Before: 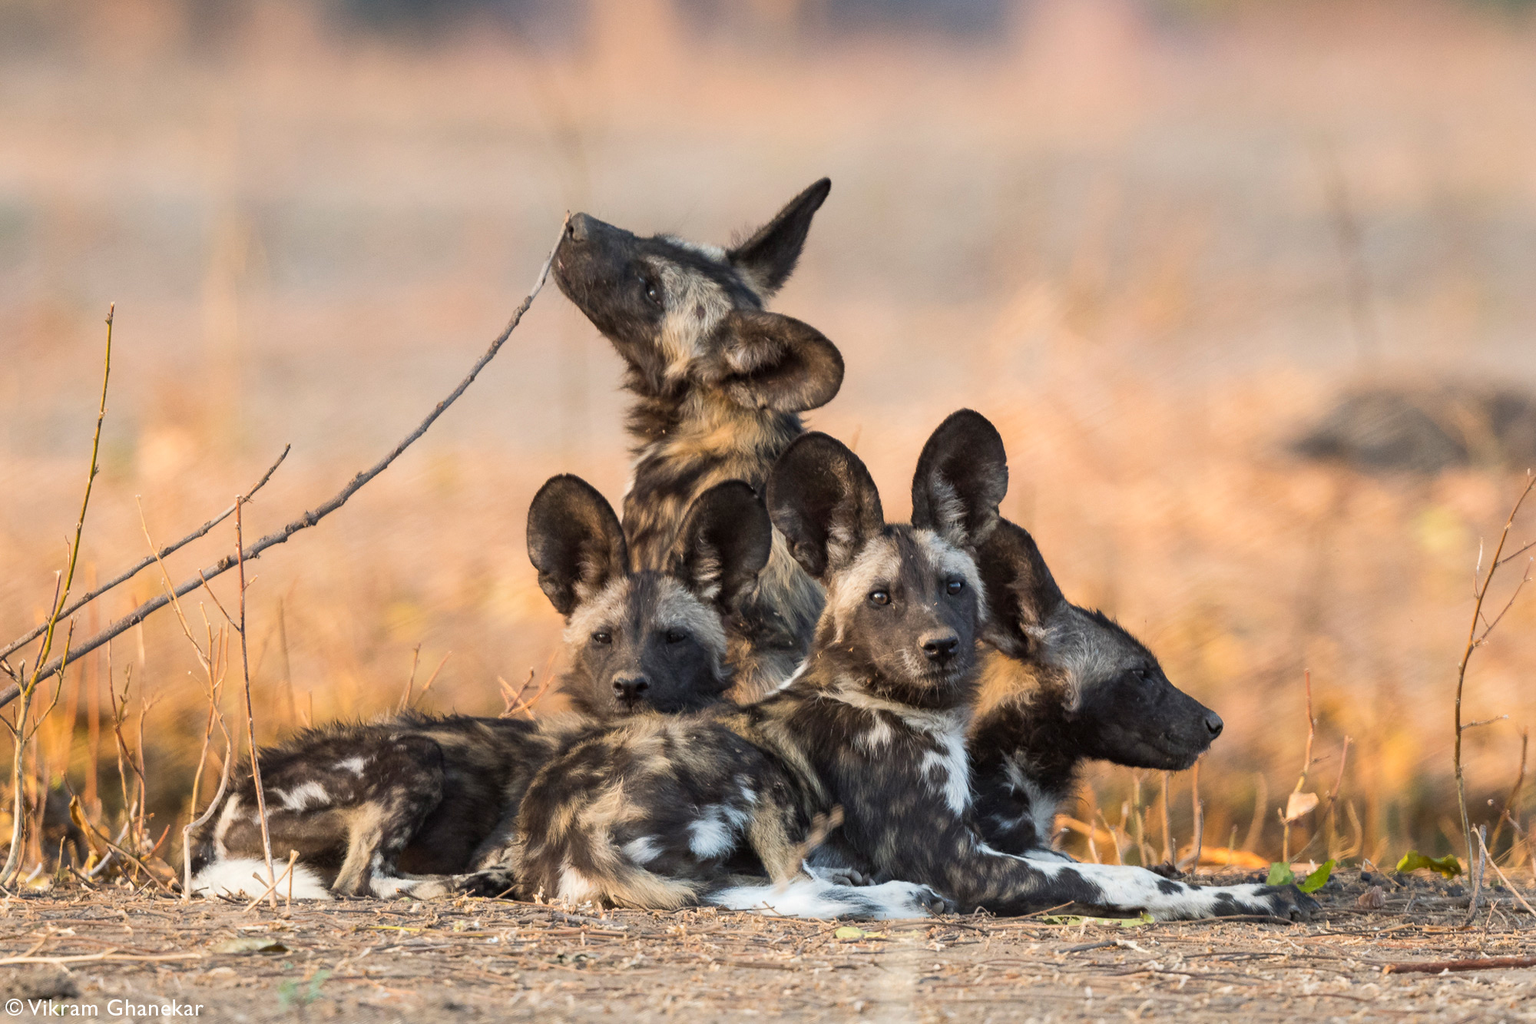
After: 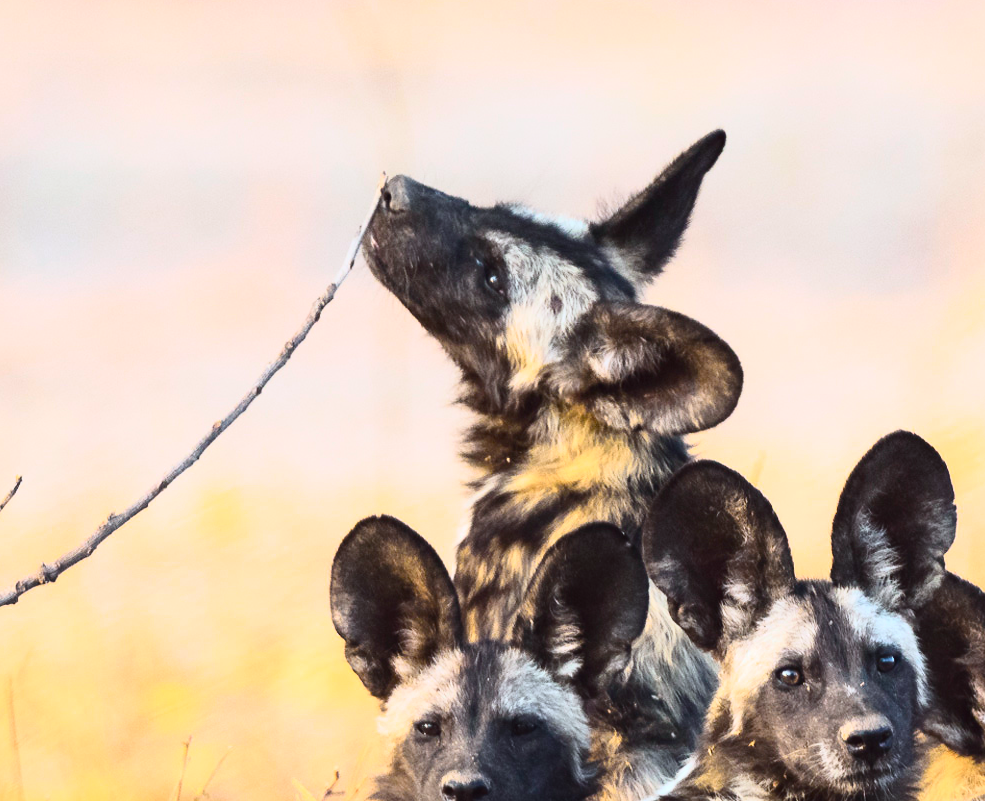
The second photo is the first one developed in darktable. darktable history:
crop: left 17.835%, top 7.675%, right 32.881%, bottom 32.213%
exposure: black level correction 0, exposure 0.5 EV, compensate exposure bias true, compensate highlight preservation false
tone curve: curves: ch0 [(0, 0.031) (0.145, 0.106) (0.319, 0.269) (0.495, 0.544) (0.707, 0.833) (0.859, 0.931) (1, 0.967)]; ch1 [(0, 0) (0.279, 0.218) (0.424, 0.411) (0.495, 0.504) (0.538, 0.55) (0.578, 0.595) (0.707, 0.778) (1, 1)]; ch2 [(0, 0) (0.125, 0.089) (0.353, 0.329) (0.436, 0.432) (0.552, 0.554) (0.615, 0.674) (1, 1)], color space Lab, independent channels, preserve colors none
color calibration: illuminant Planckian (black body), x 0.368, y 0.361, temperature 4275.92 K
